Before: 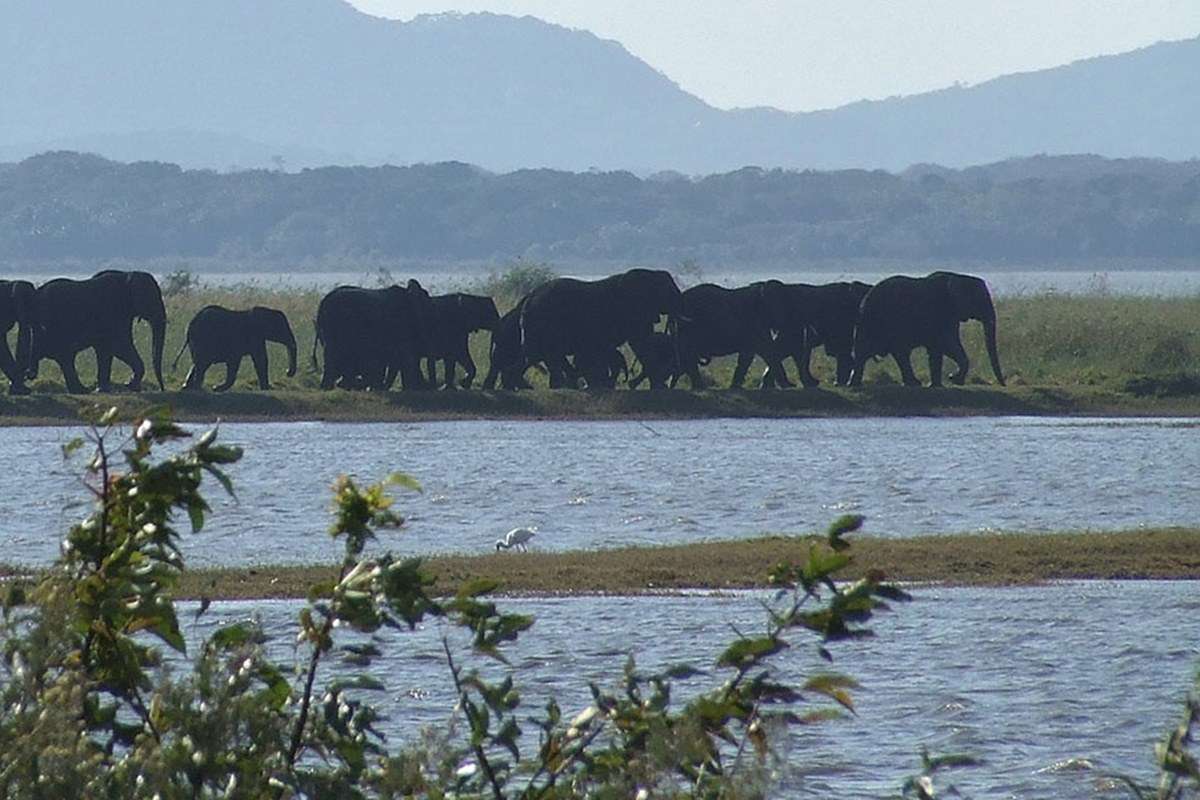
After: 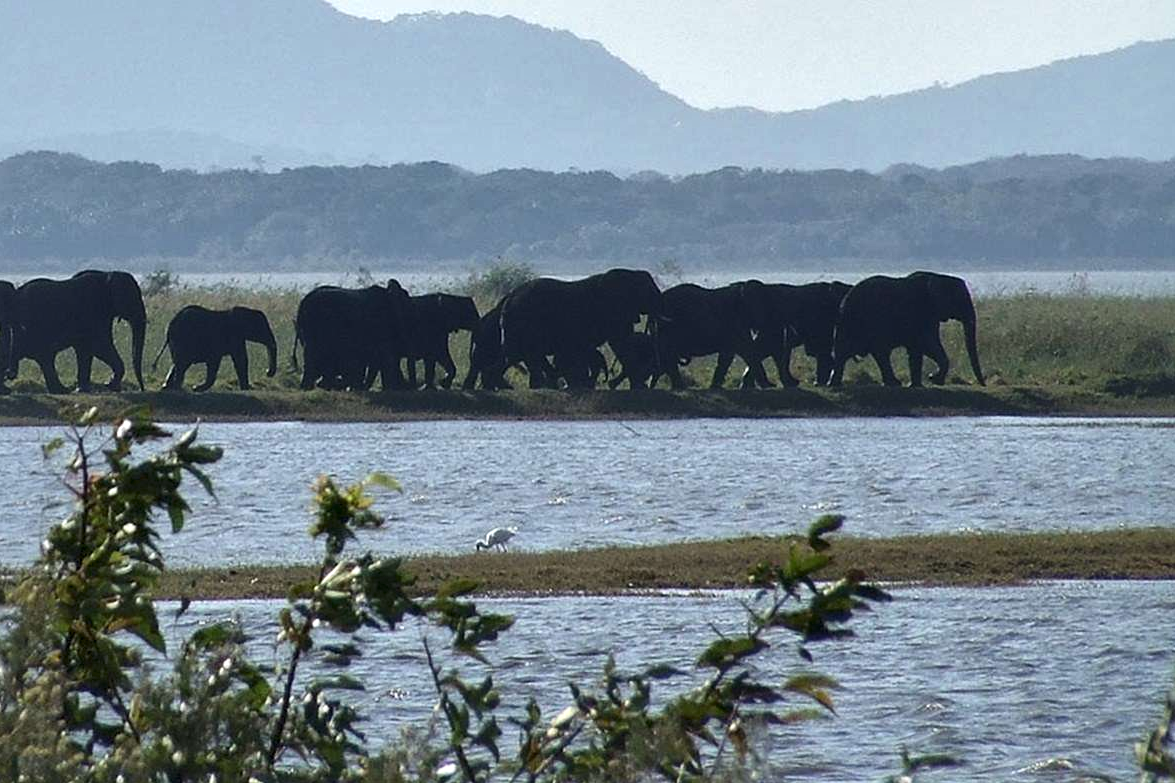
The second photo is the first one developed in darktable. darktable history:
crop: left 1.743%, right 0.268%, bottom 2.011%
white balance: emerald 1
local contrast: mode bilateral grid, contrast 100, coarseness 100, detail 165%, midtone range 0.2
